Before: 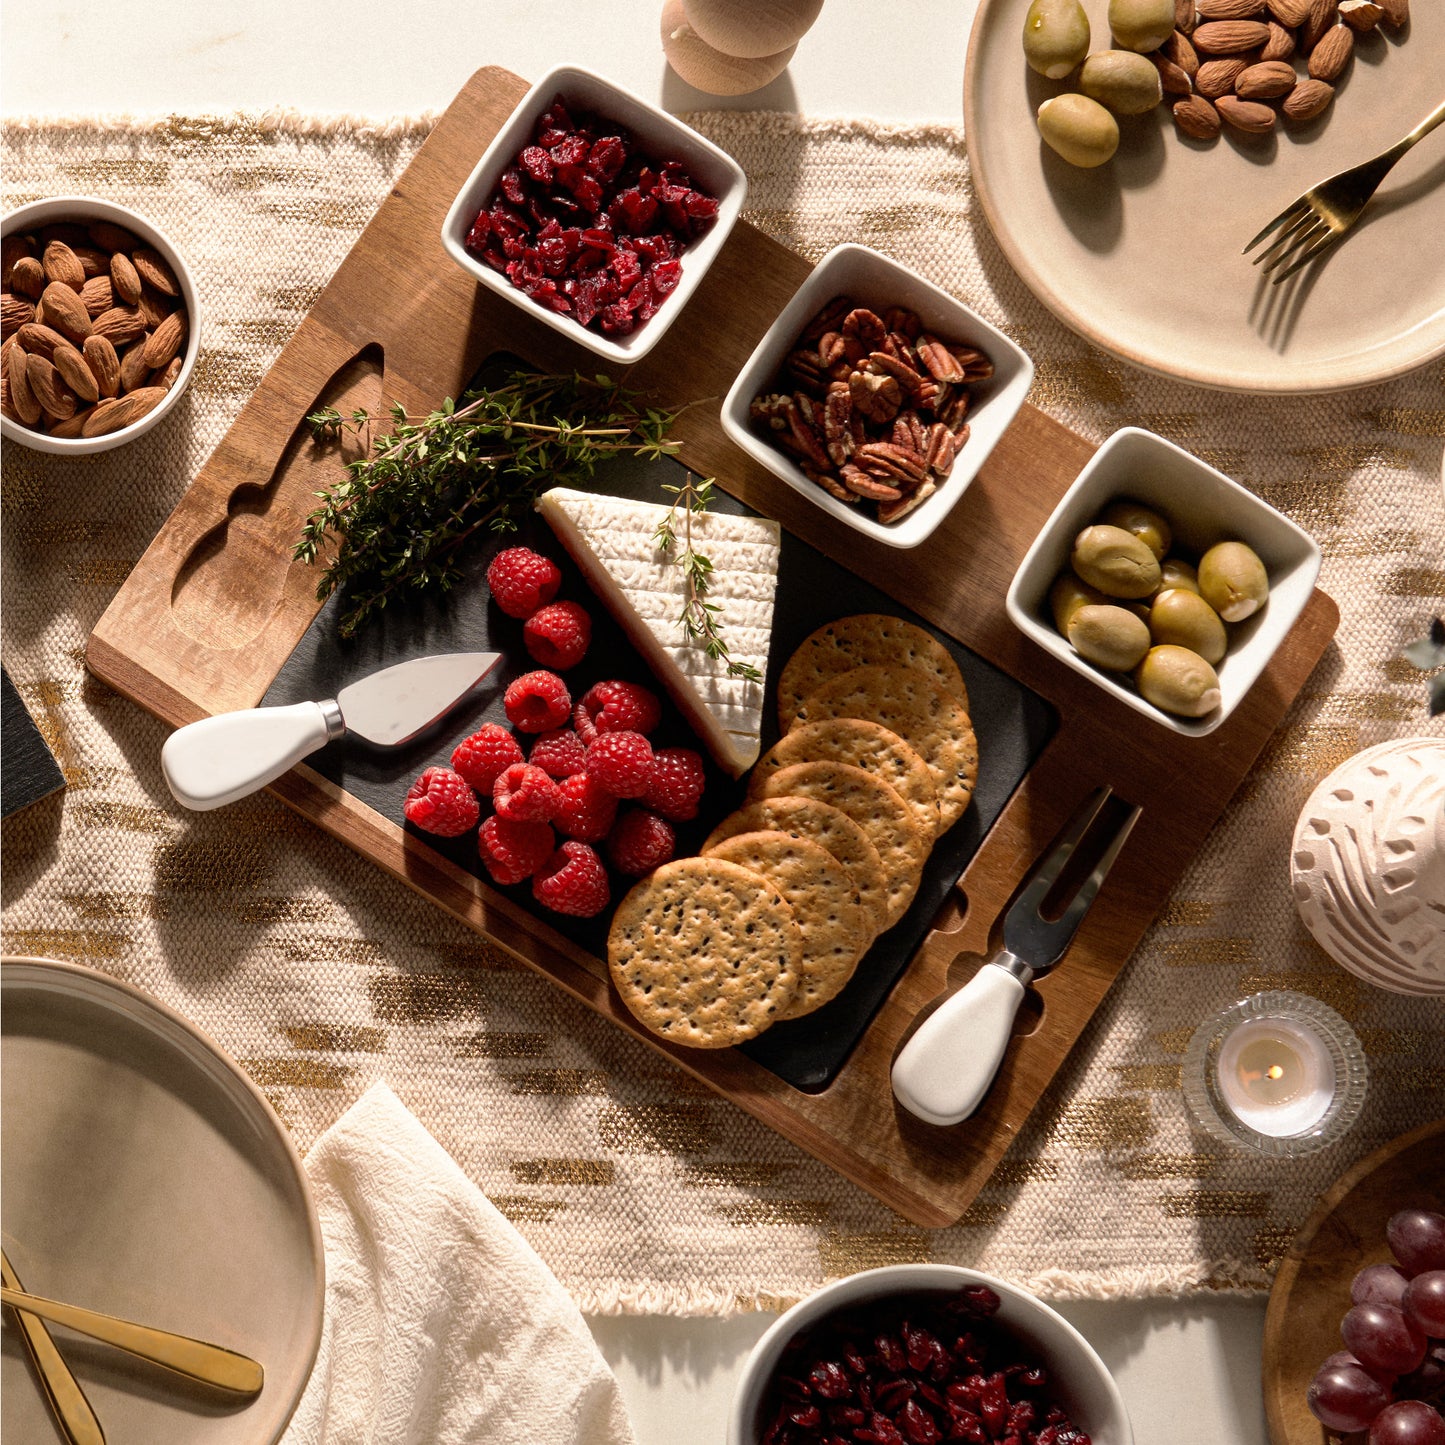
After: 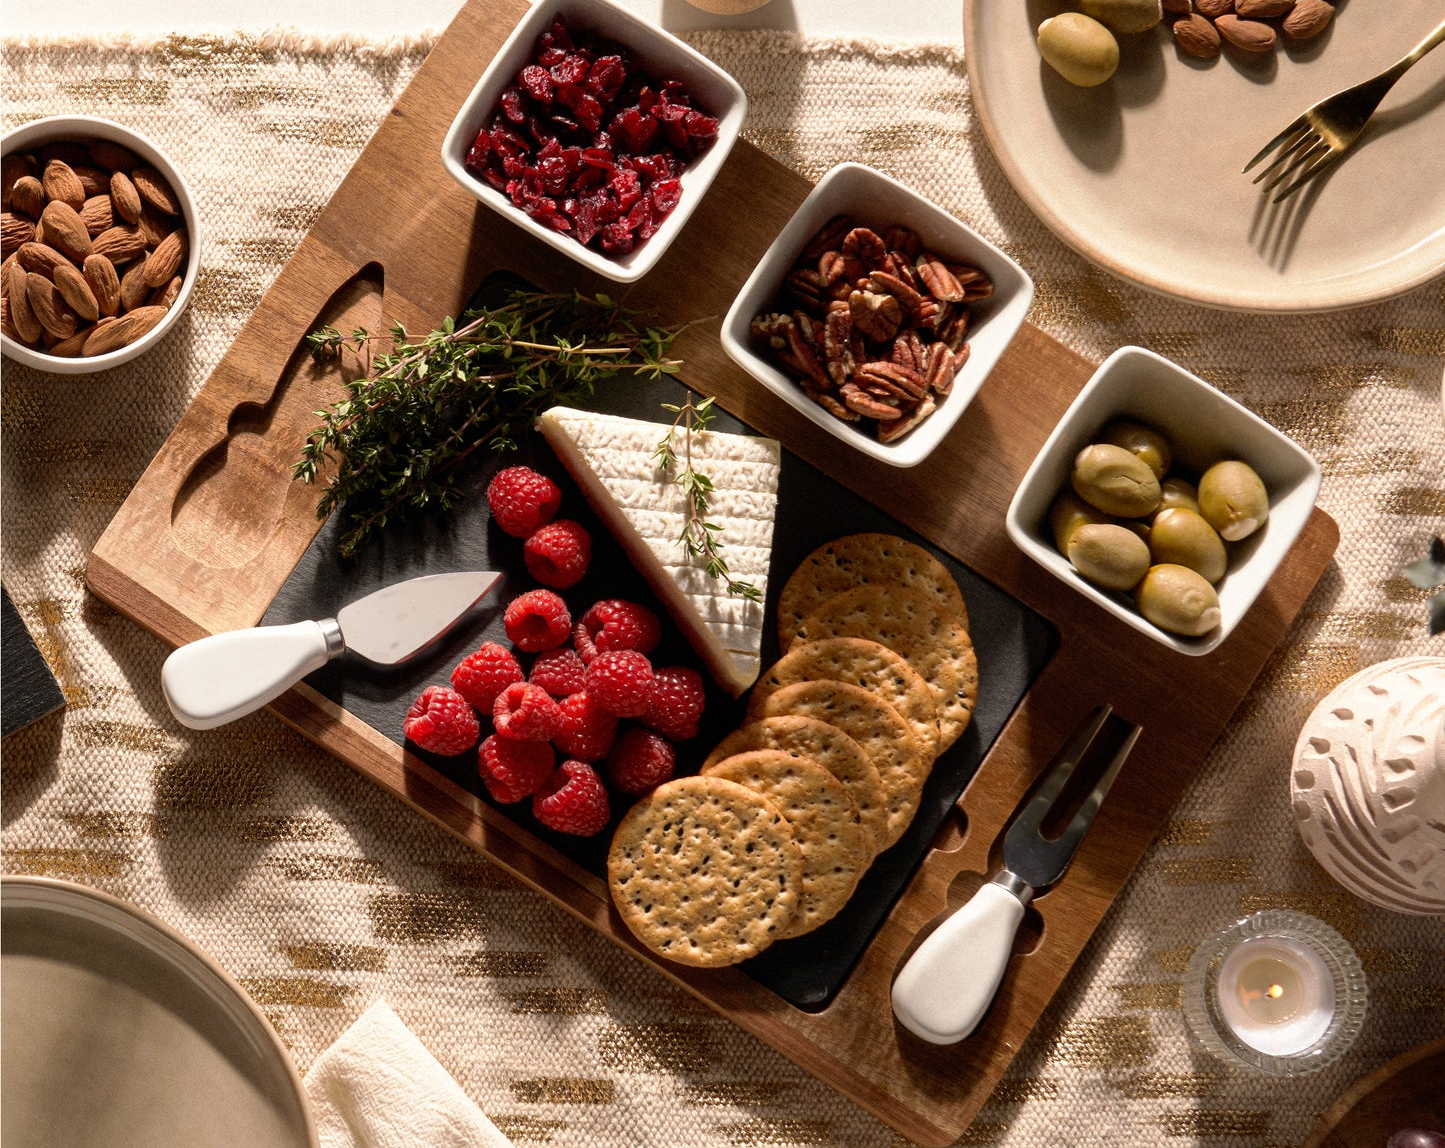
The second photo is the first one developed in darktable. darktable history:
crop and rotate: top 5.67%, bottom 14.824%
